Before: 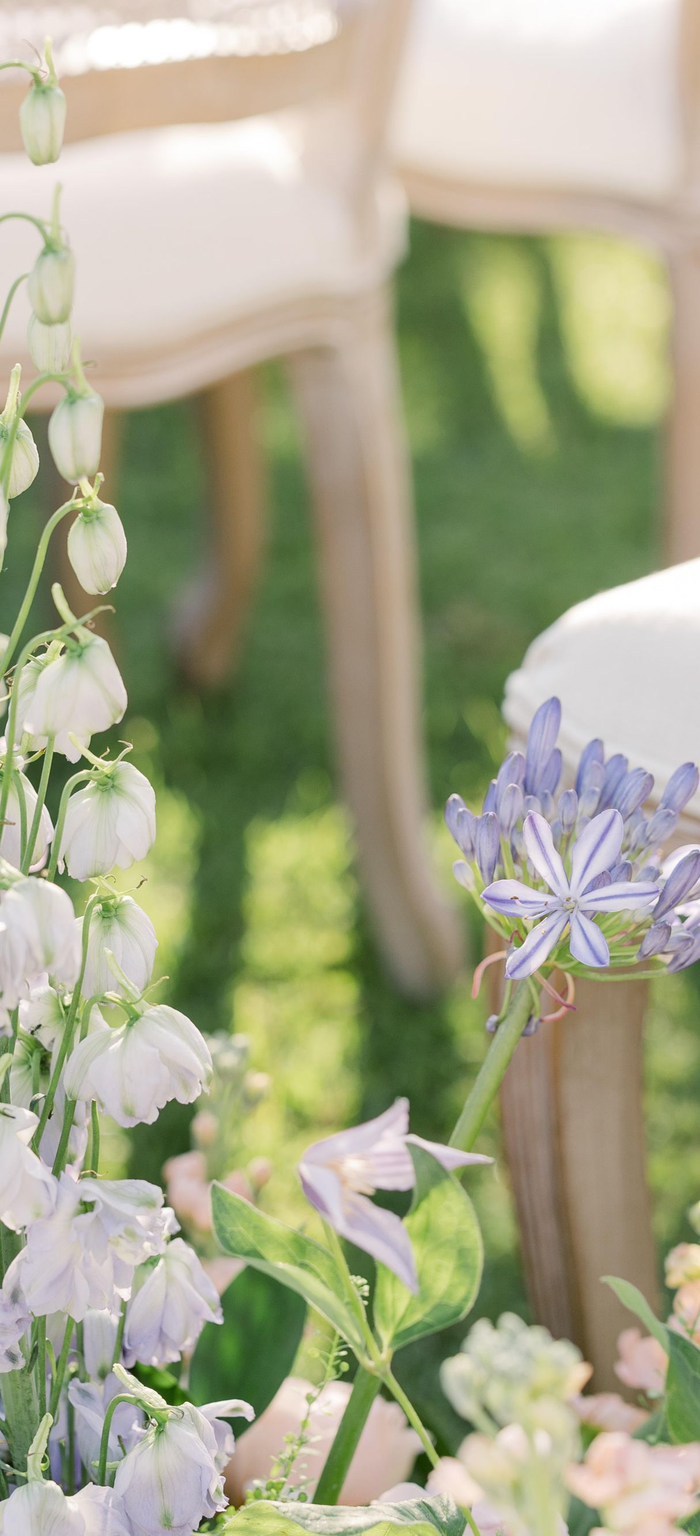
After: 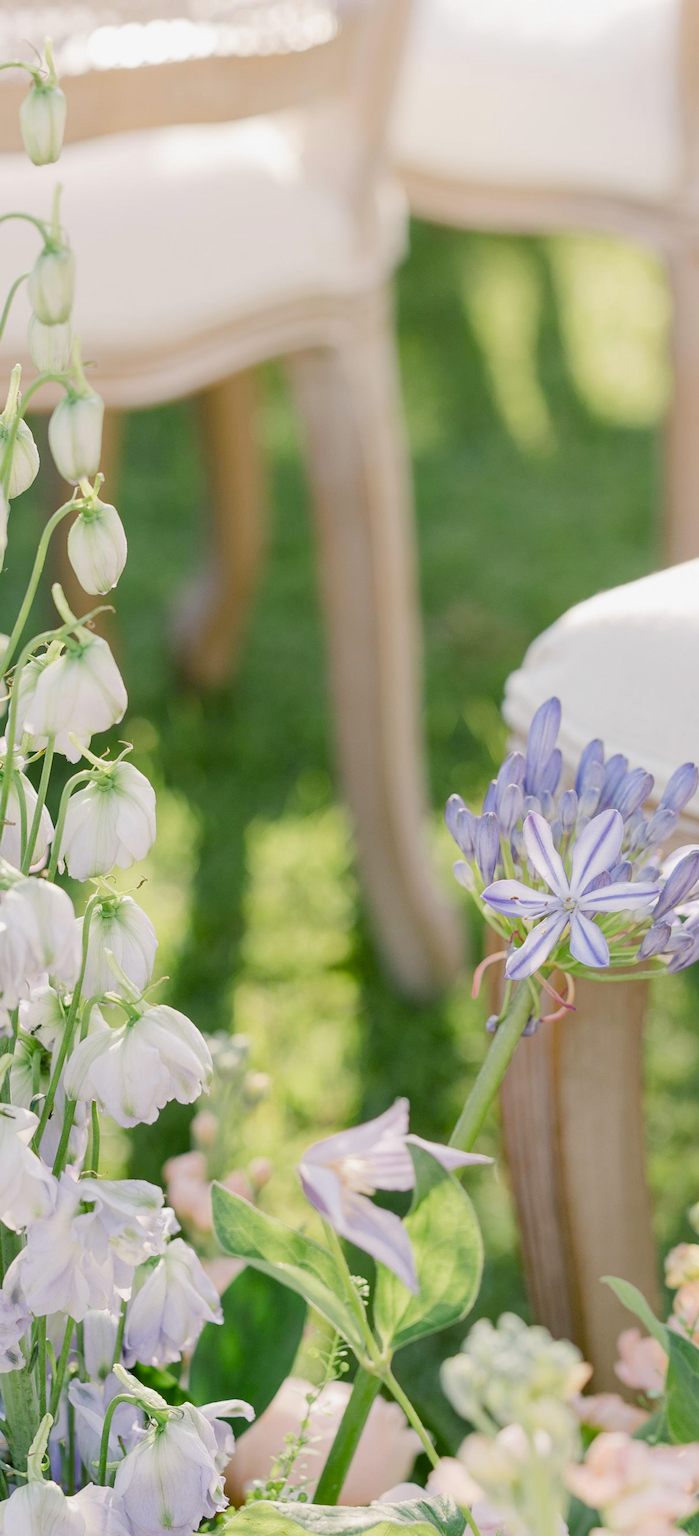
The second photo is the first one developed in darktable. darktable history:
color balance rgb: perceptual saturation grading › global saturation 20%, perceptual saturation grading › highlights -25.64%, perceptual saturation grading › shadows 24.355%, perceptual brilliance grading › global brilliance 1.273%, perceptual brilliance grading › highlights -3.97%
